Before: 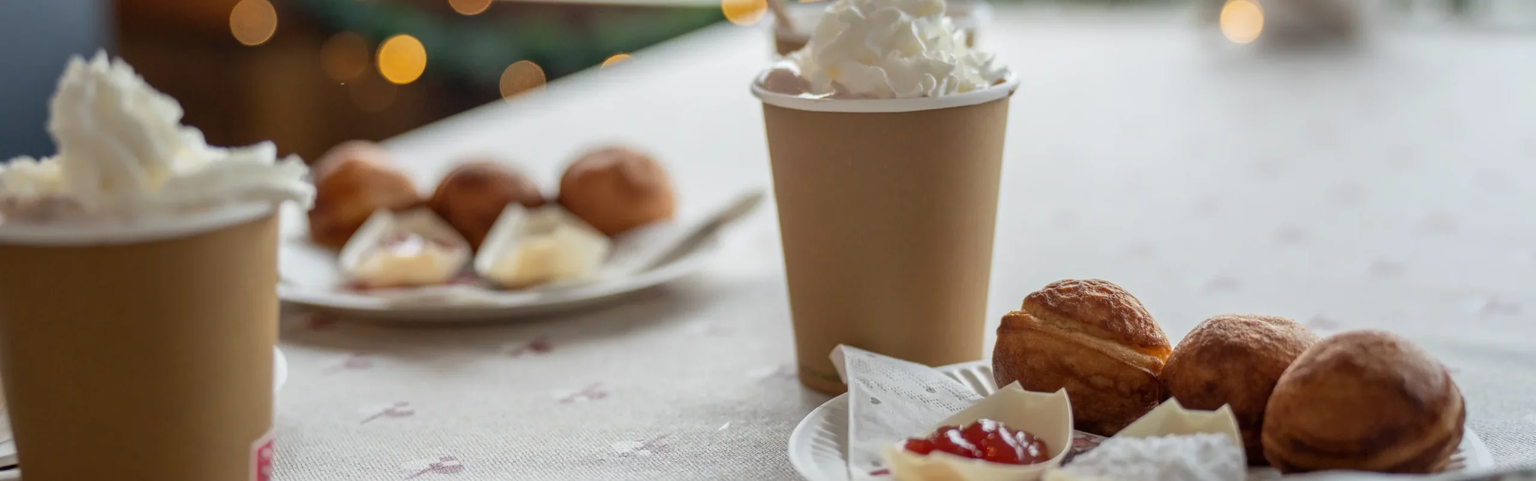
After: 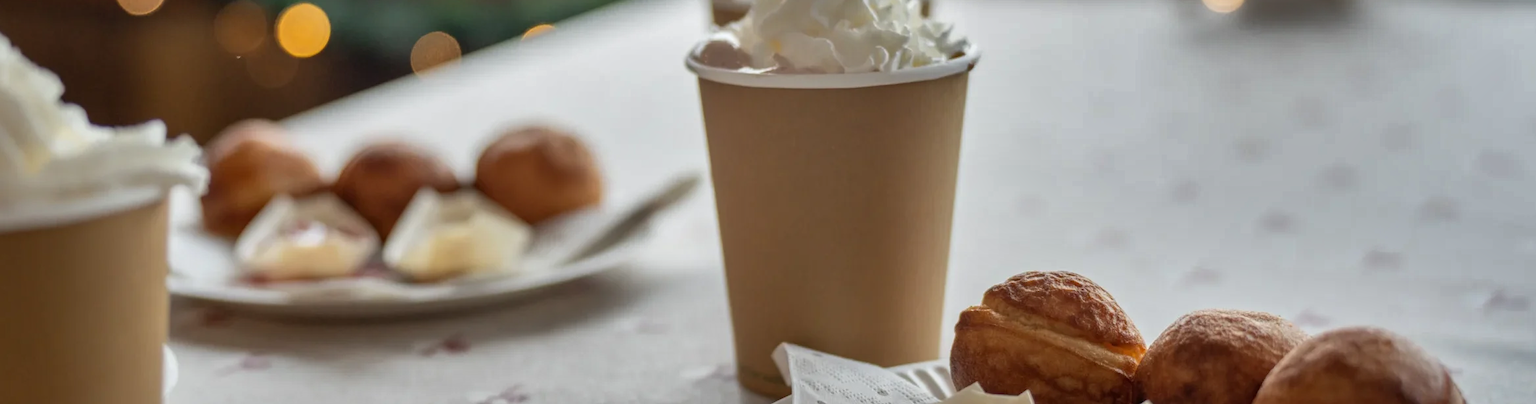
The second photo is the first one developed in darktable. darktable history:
crop: left 8.155%, top 6.611%, bottom 15.385%
shadows and highlights: radius 108.52, shadows 44.07, highlights -67.8, low approximation 0.01, soften with gaussian
